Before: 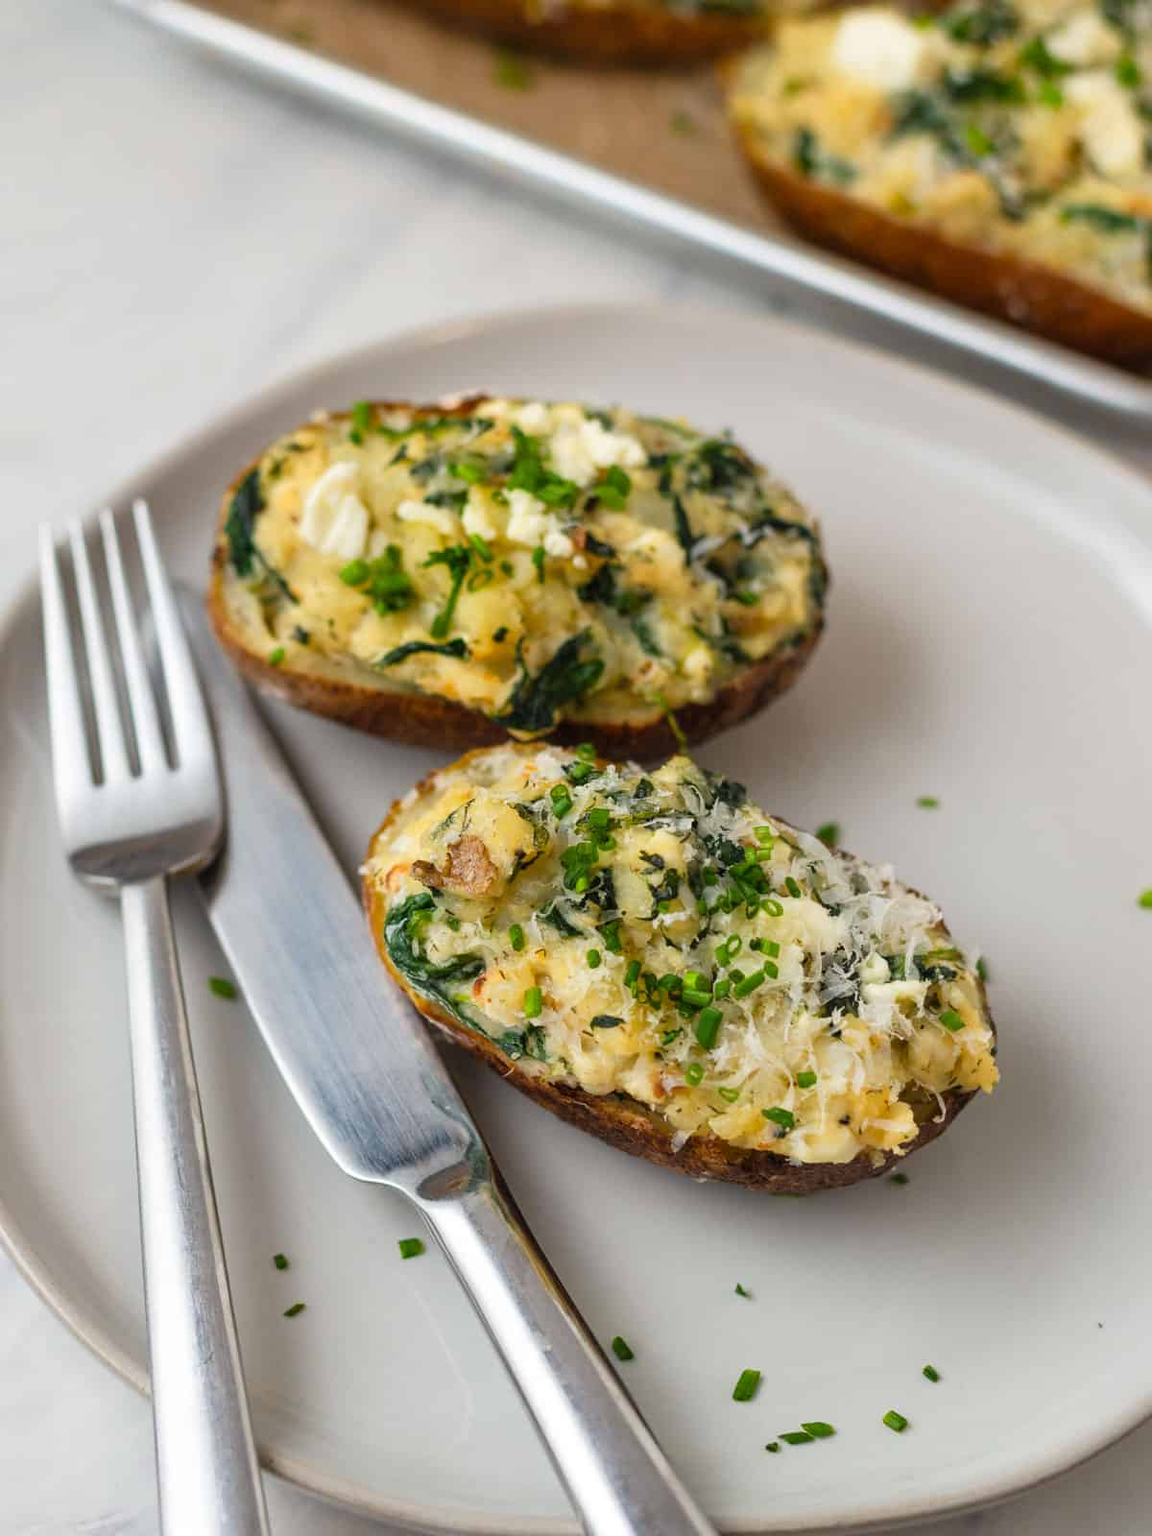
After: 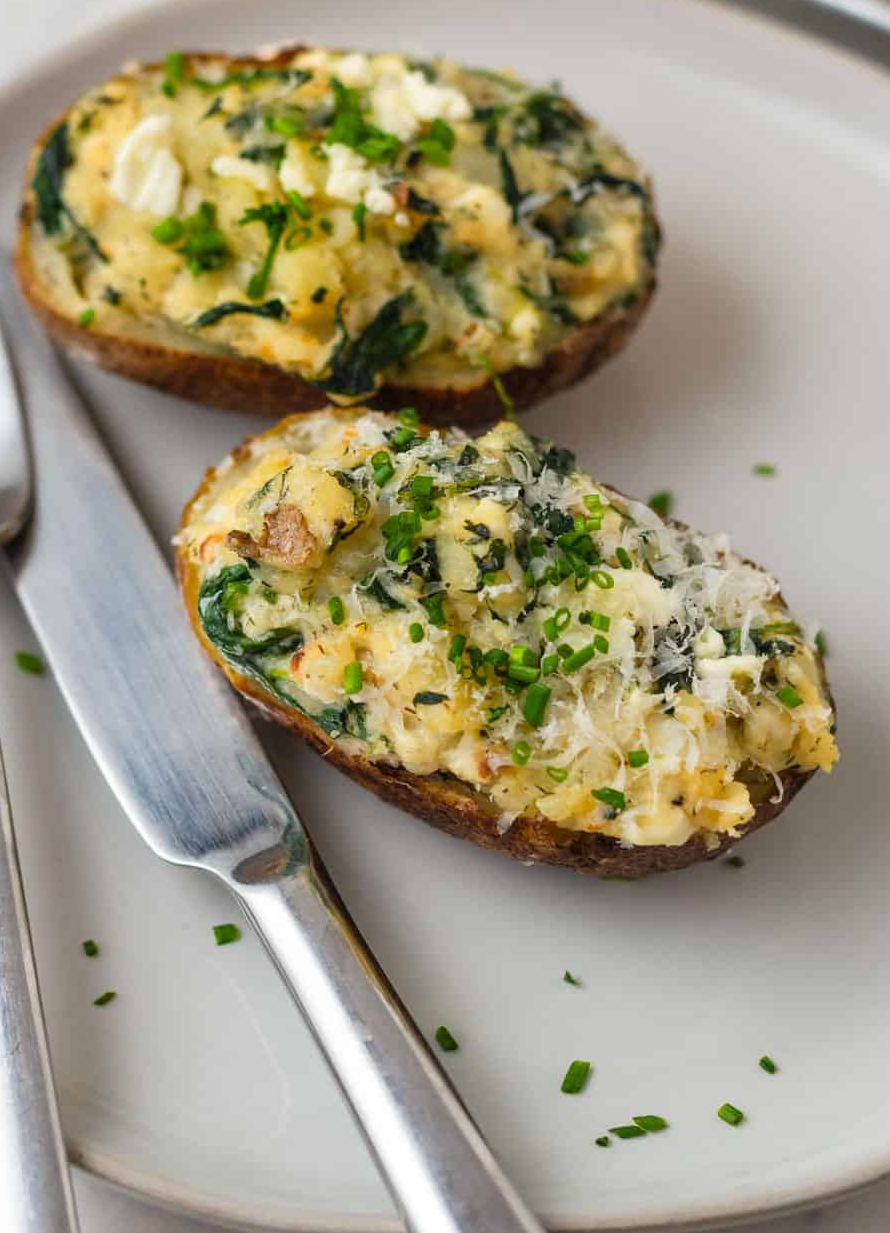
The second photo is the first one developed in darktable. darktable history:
crop: left 16.857%, top 22.916%, right 8.953%
